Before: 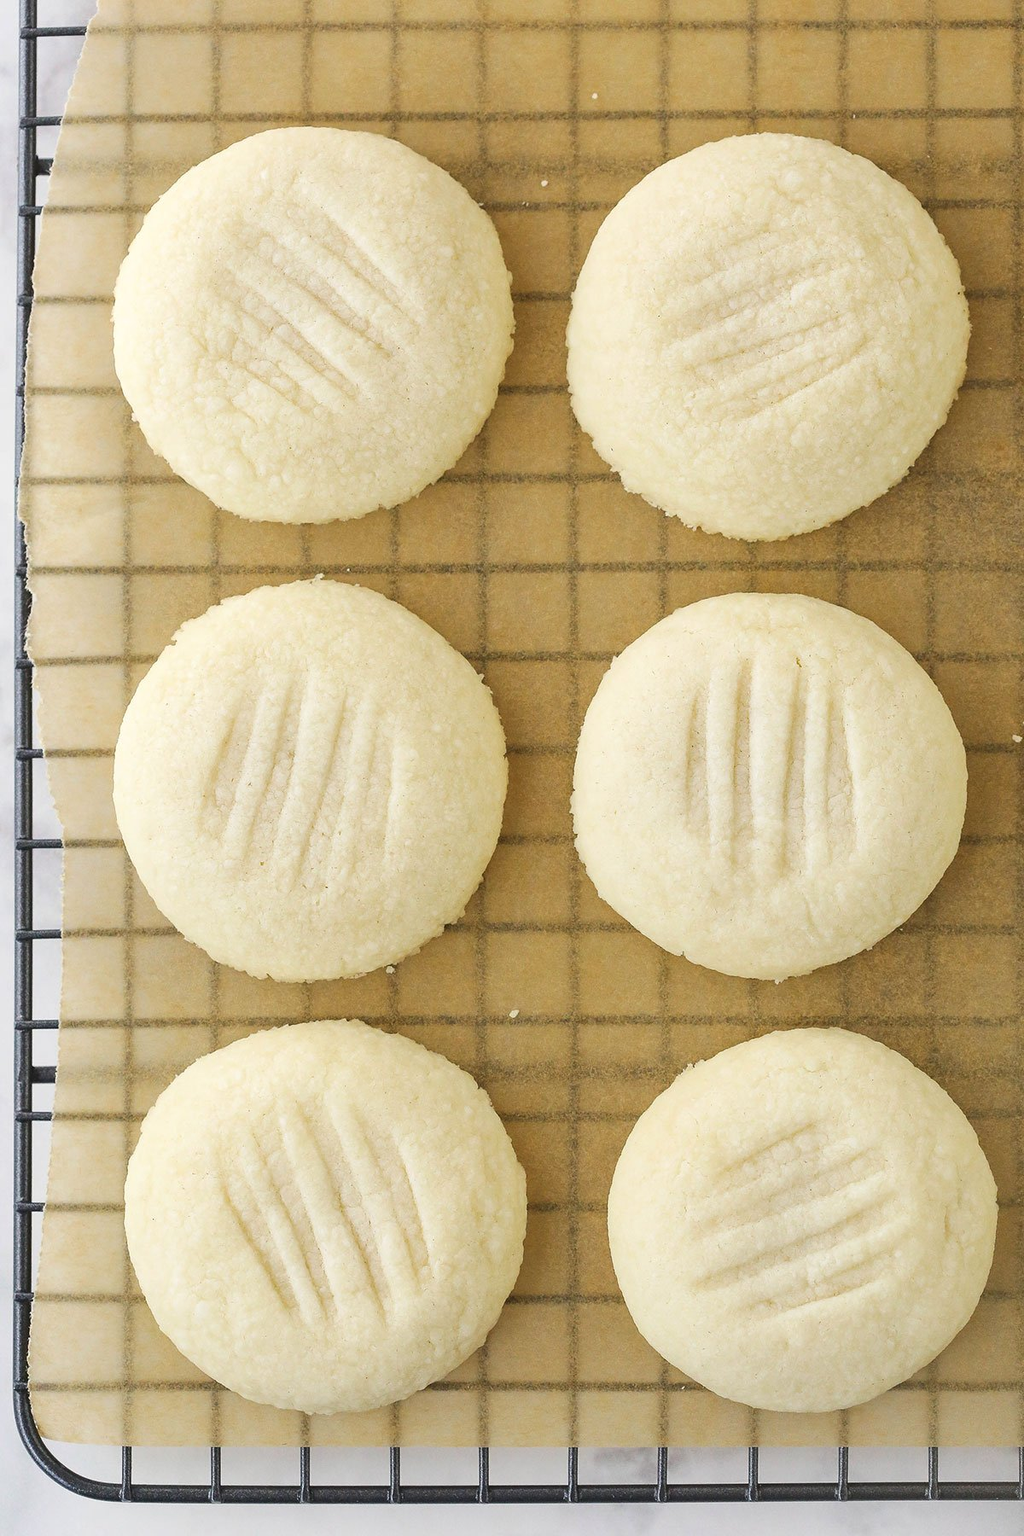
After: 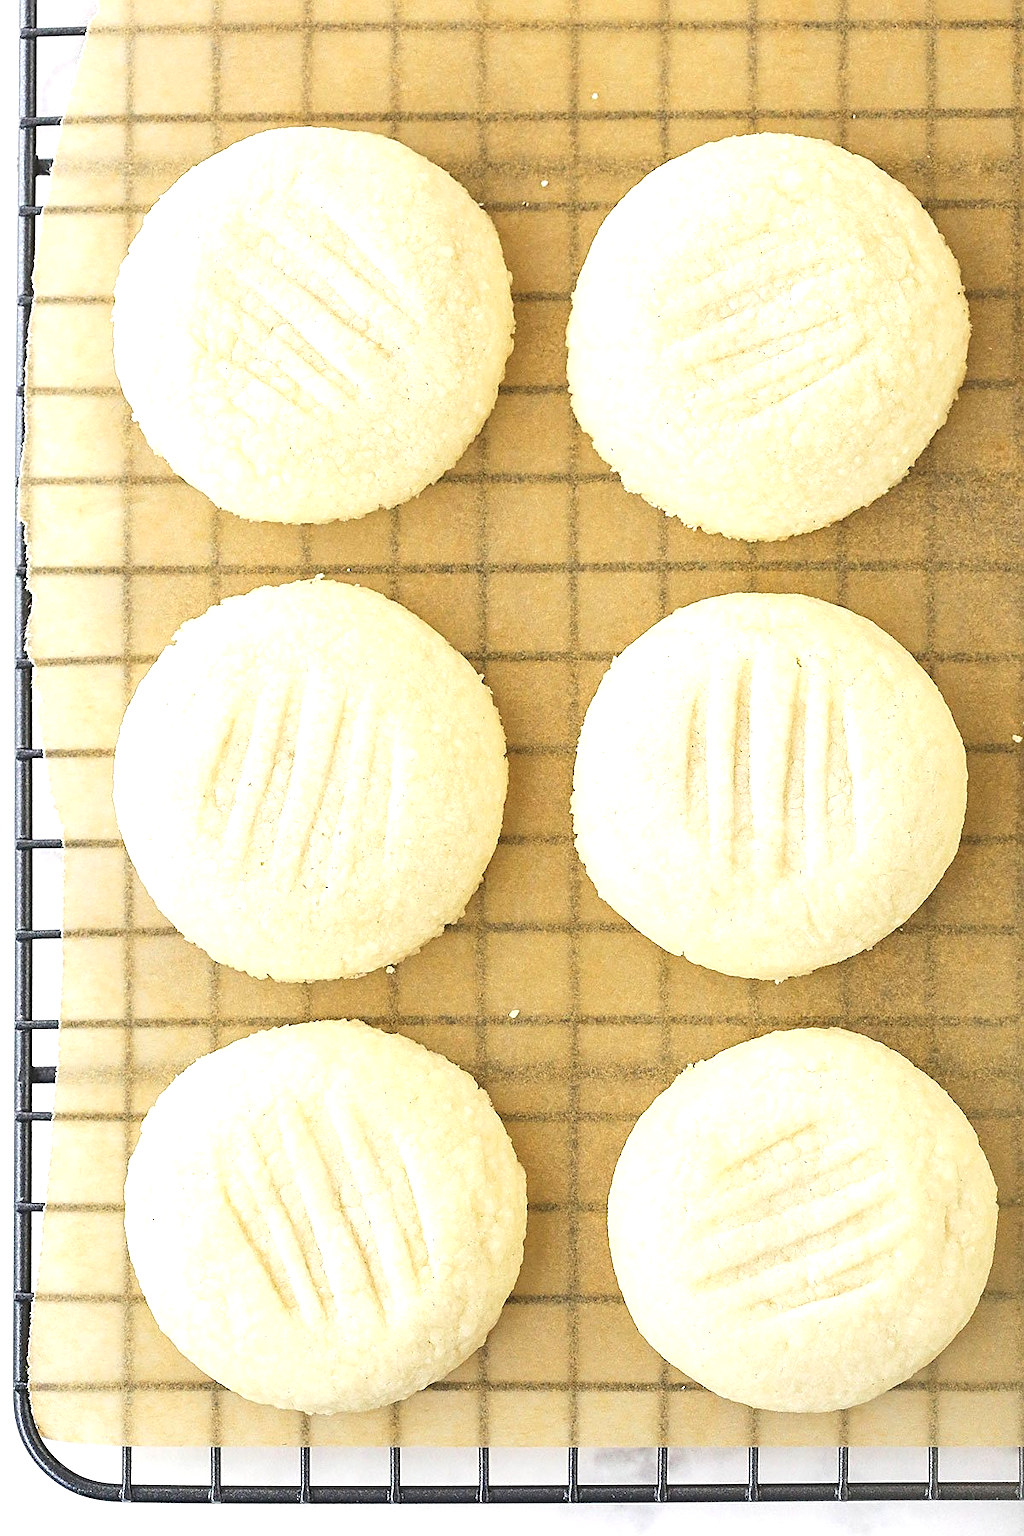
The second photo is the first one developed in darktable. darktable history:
exposure: exposure 0.731 EV, compensate highlight preservation false
sharpen: on, module defaults
